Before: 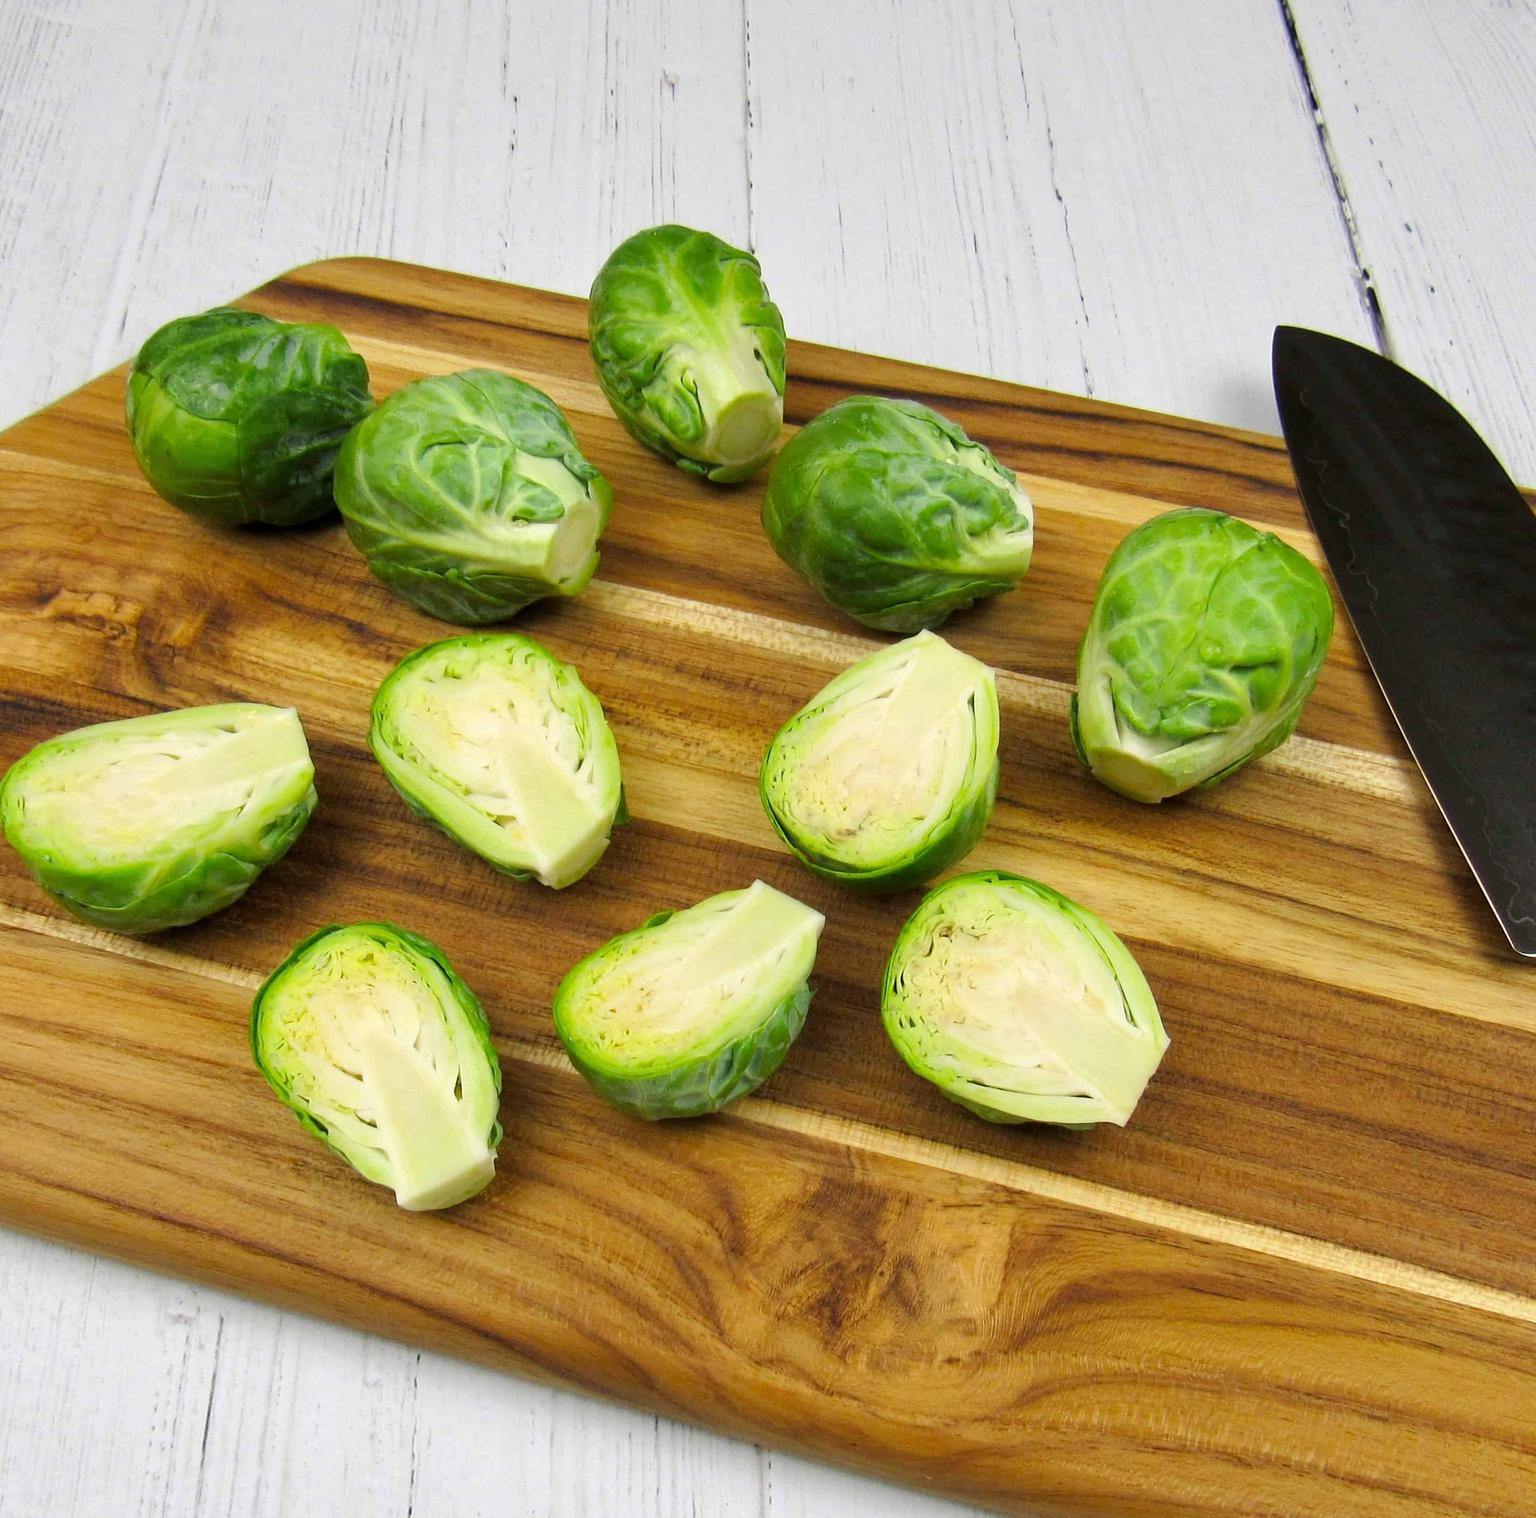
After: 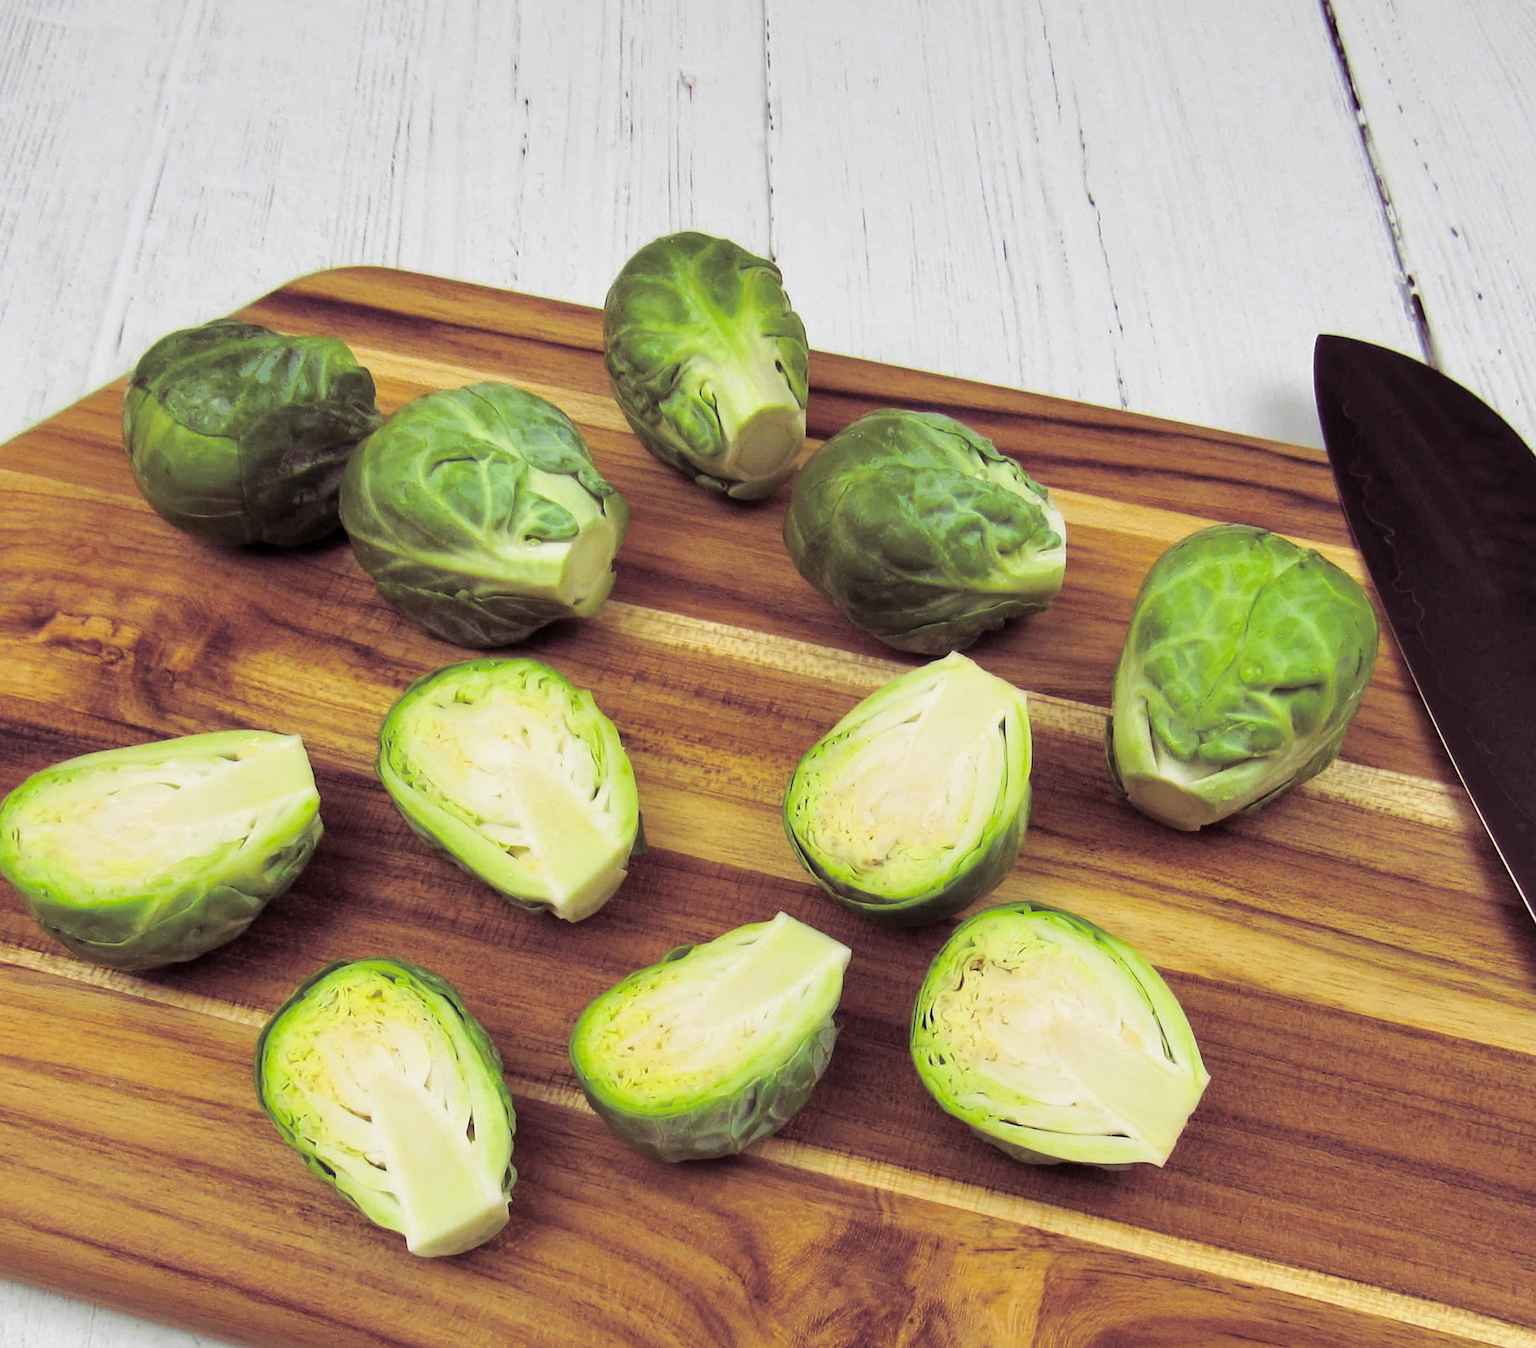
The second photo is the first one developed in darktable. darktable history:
crop and rotate: angle 0.2°, left 0.275%, right 3.127%, bottom 14.18%
split-toning: shadows › hue 316.8°, shadows › saturation 0.47, highlights › hue 201.6°, highlights › saturation 0, balance -41.97, compress 28.01%
